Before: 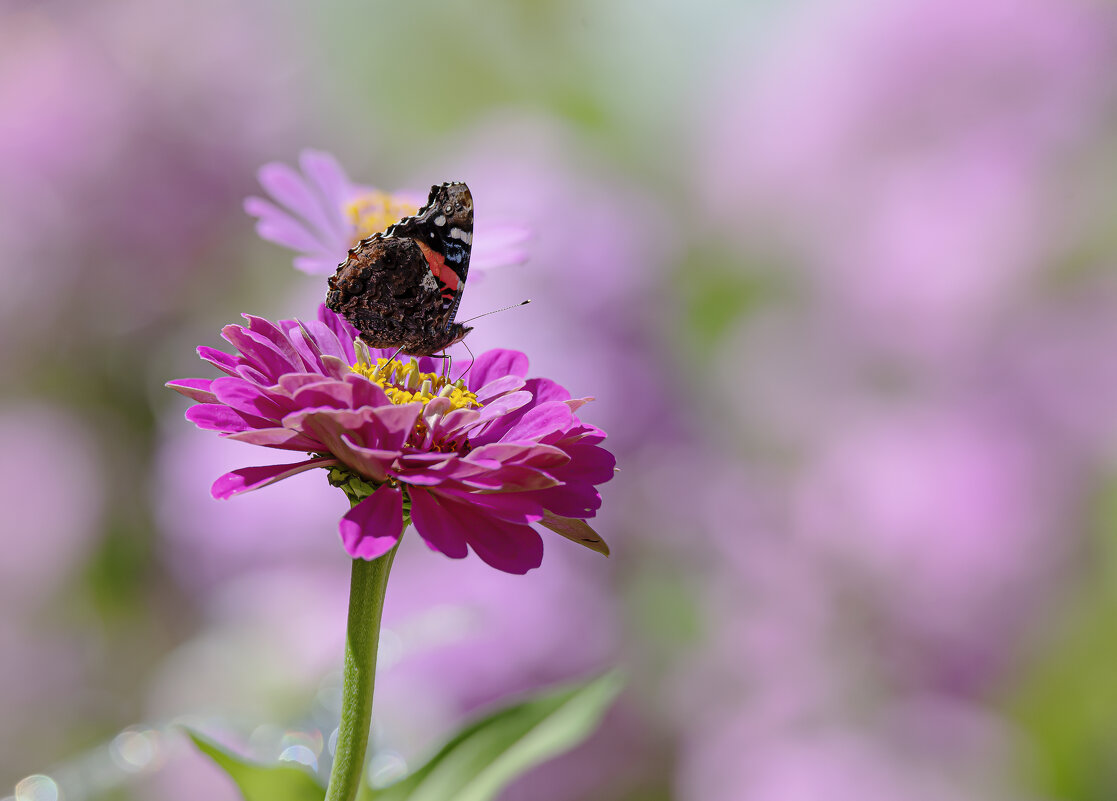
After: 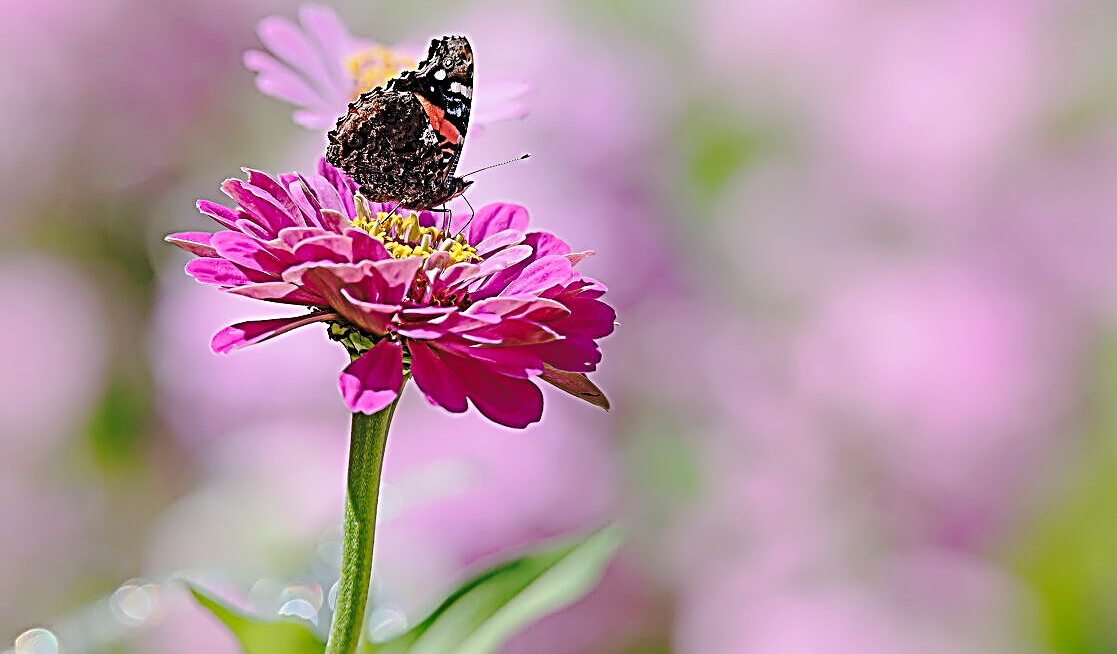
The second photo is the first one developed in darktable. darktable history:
tone curve: curves: ch0 [(0, 0) (0.003, 0.139) (0.011, 0.14) (0.025, 0.138) (0.044, 0.14) (0.069, 0.149) (0.1, 0.161) (0.136, 0.179) (0.177, 0.203) (0.224, 0.245) (0.277, 0.302) (0.335, 0.382) (0.399, 0.461) (0.468, 0.546) (0.543, 0.614) (0.623, 0.687) (0.709, 0.758) (0.801, 0.84) (0.898, 0.912) (1, 1)], preserve colors none
crop and rotate: top 18.33%
exposure: compensate highlight preservation false
sharpen: radius 3.141, amount 1.742
